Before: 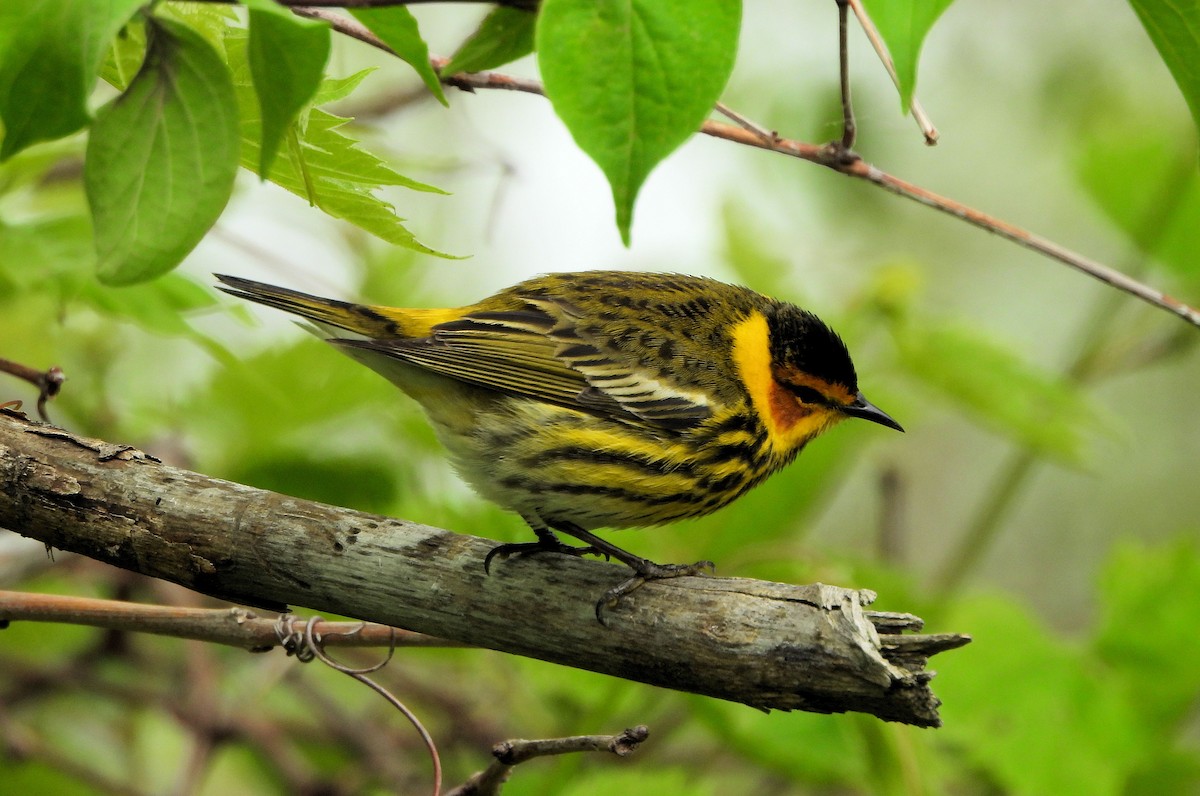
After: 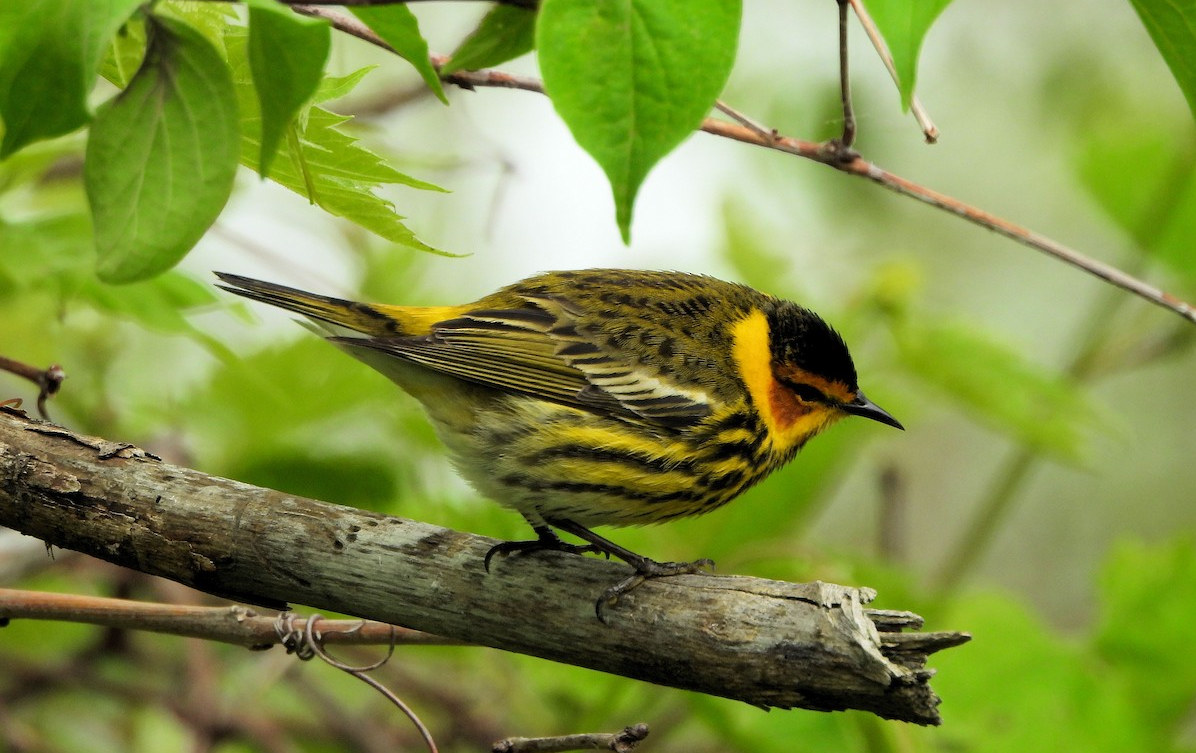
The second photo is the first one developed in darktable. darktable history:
crop: top 0.279%, right 0.258%, bottom 5.048%
